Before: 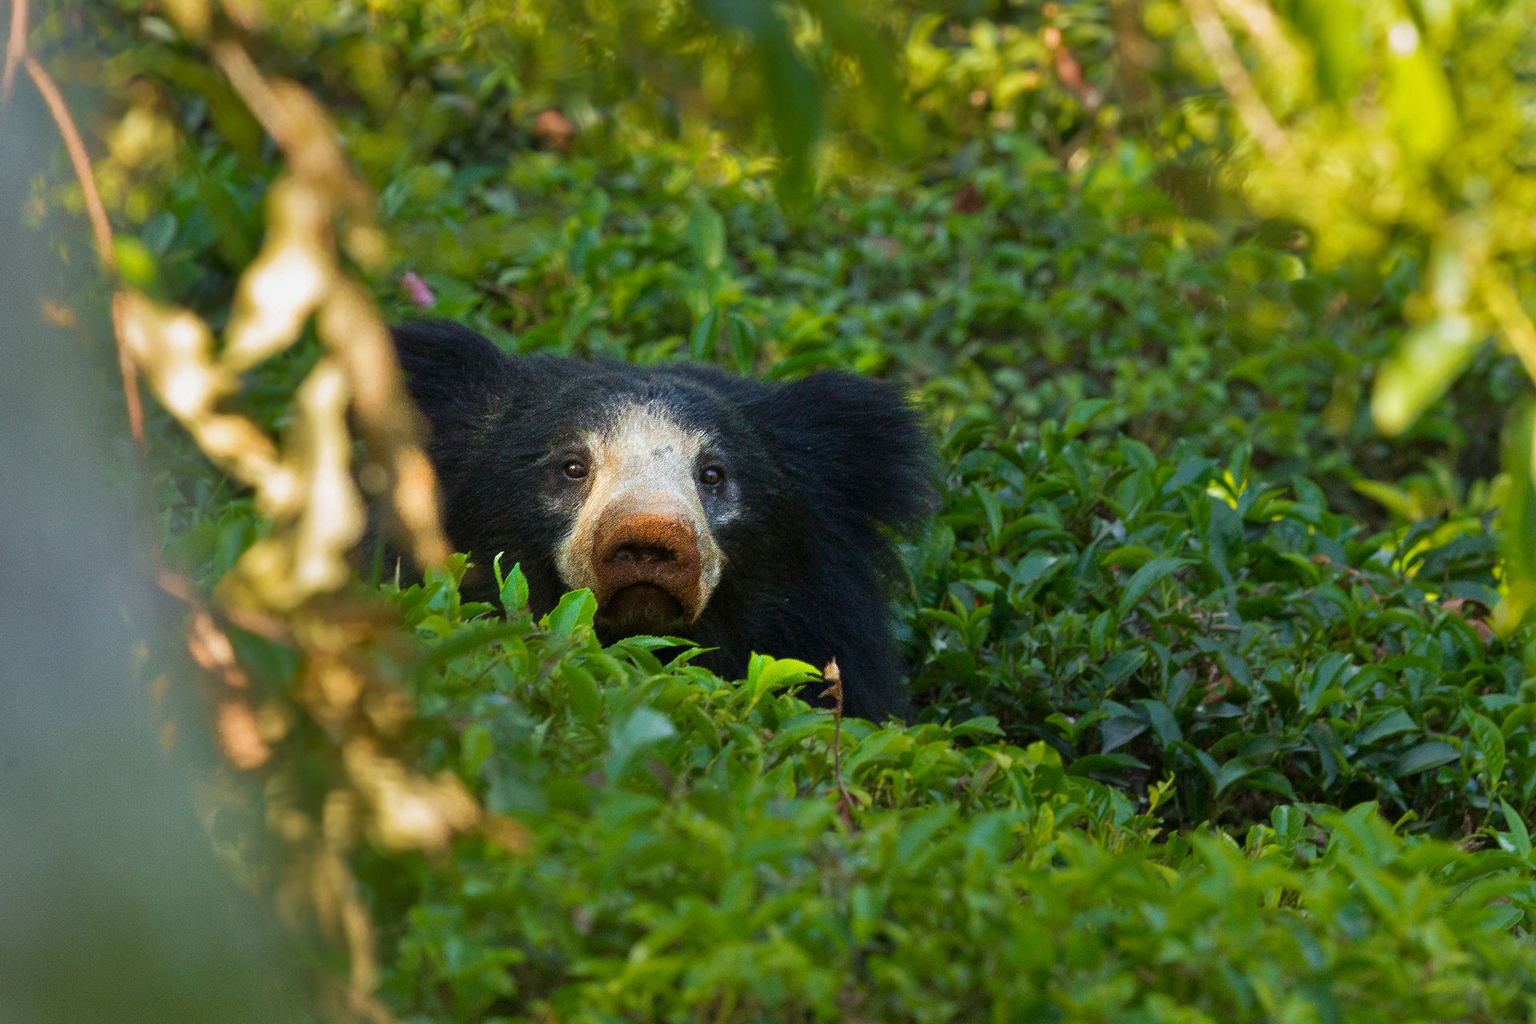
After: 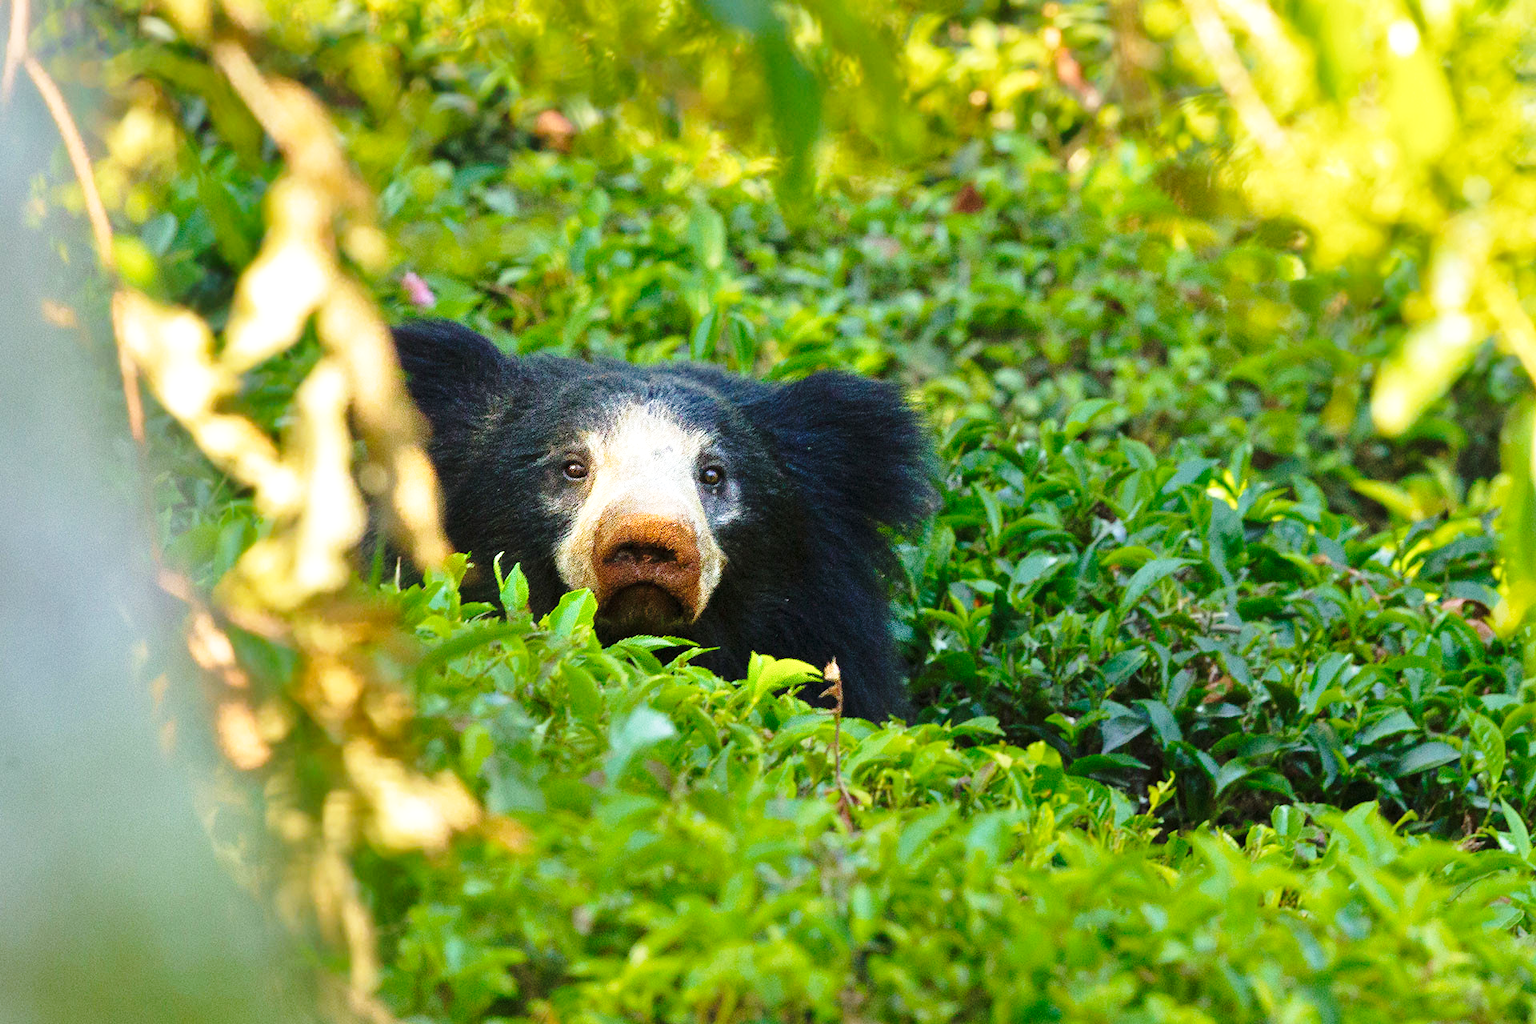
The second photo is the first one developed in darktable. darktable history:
base curve: curves: ch0 [(0, 0) (0.028, 0.03) (0.121, 0.232) (0.46, 0.748) (0.859, 0.968) (1, 1)], preserve colors none
shadows and highlights: radius 125.45, shadows 21.21, highlights -21.17, low approximation 0.01
exposure: exposure 0.607 EV, compensate exposure bias true, compensate highlight preservation false
